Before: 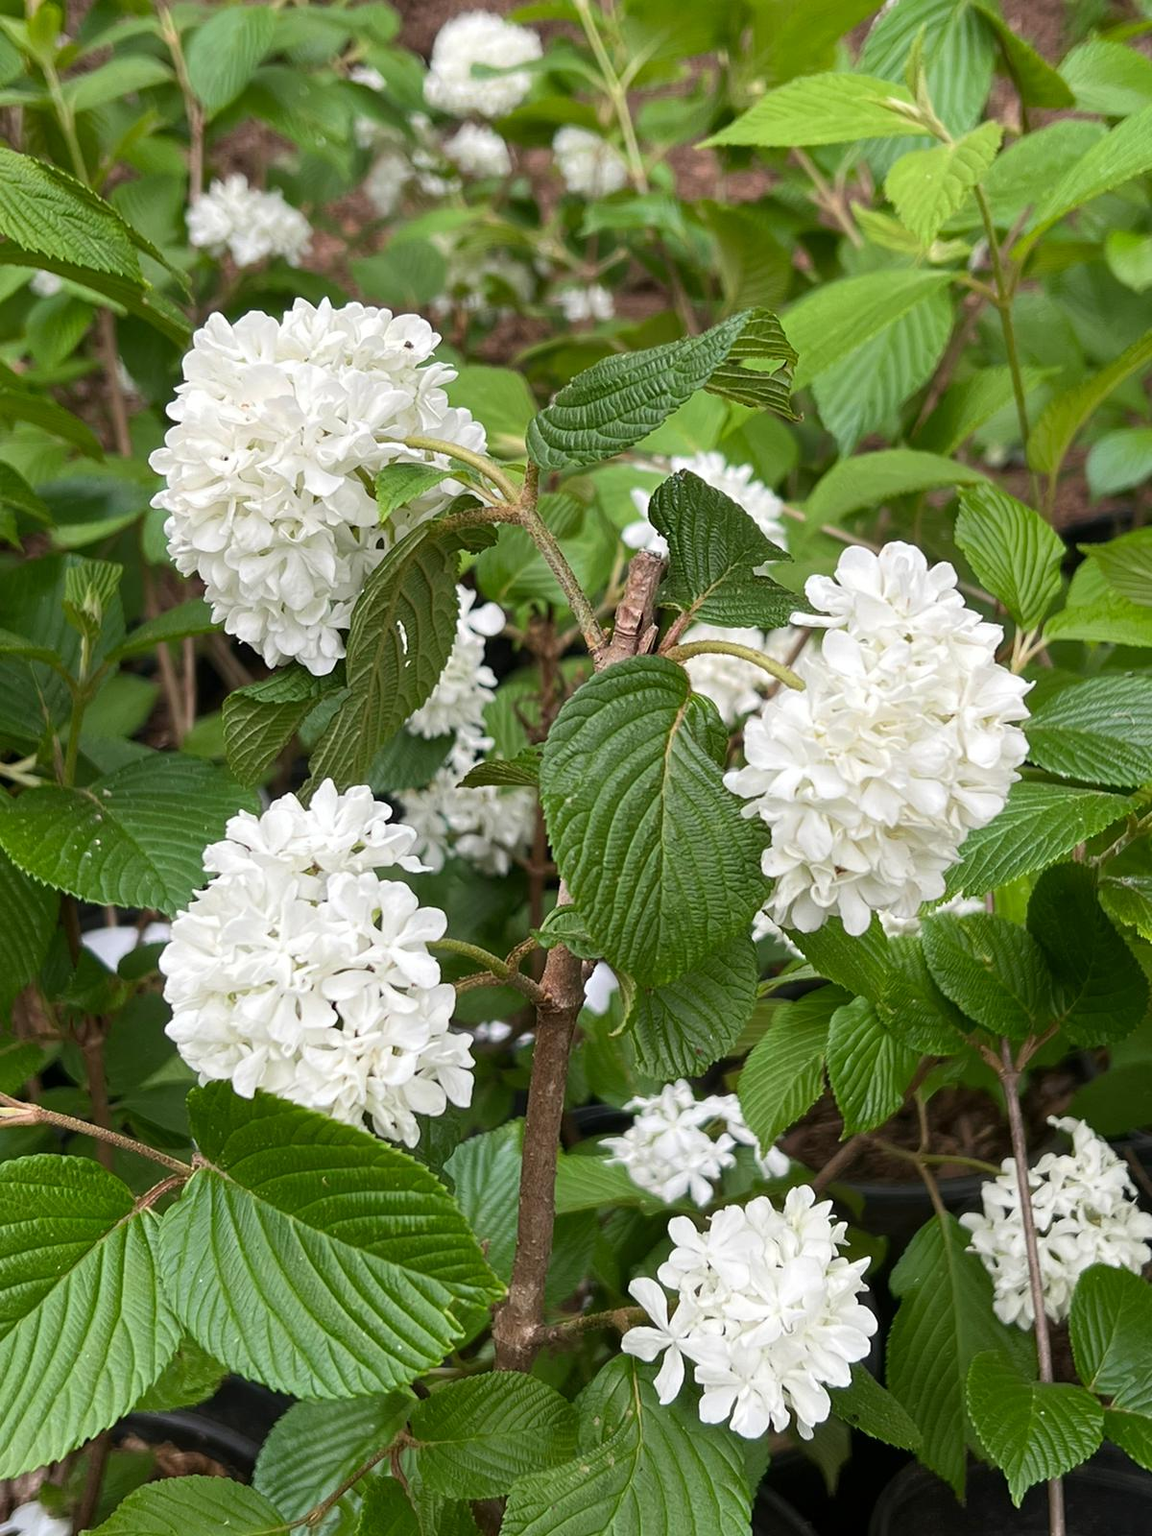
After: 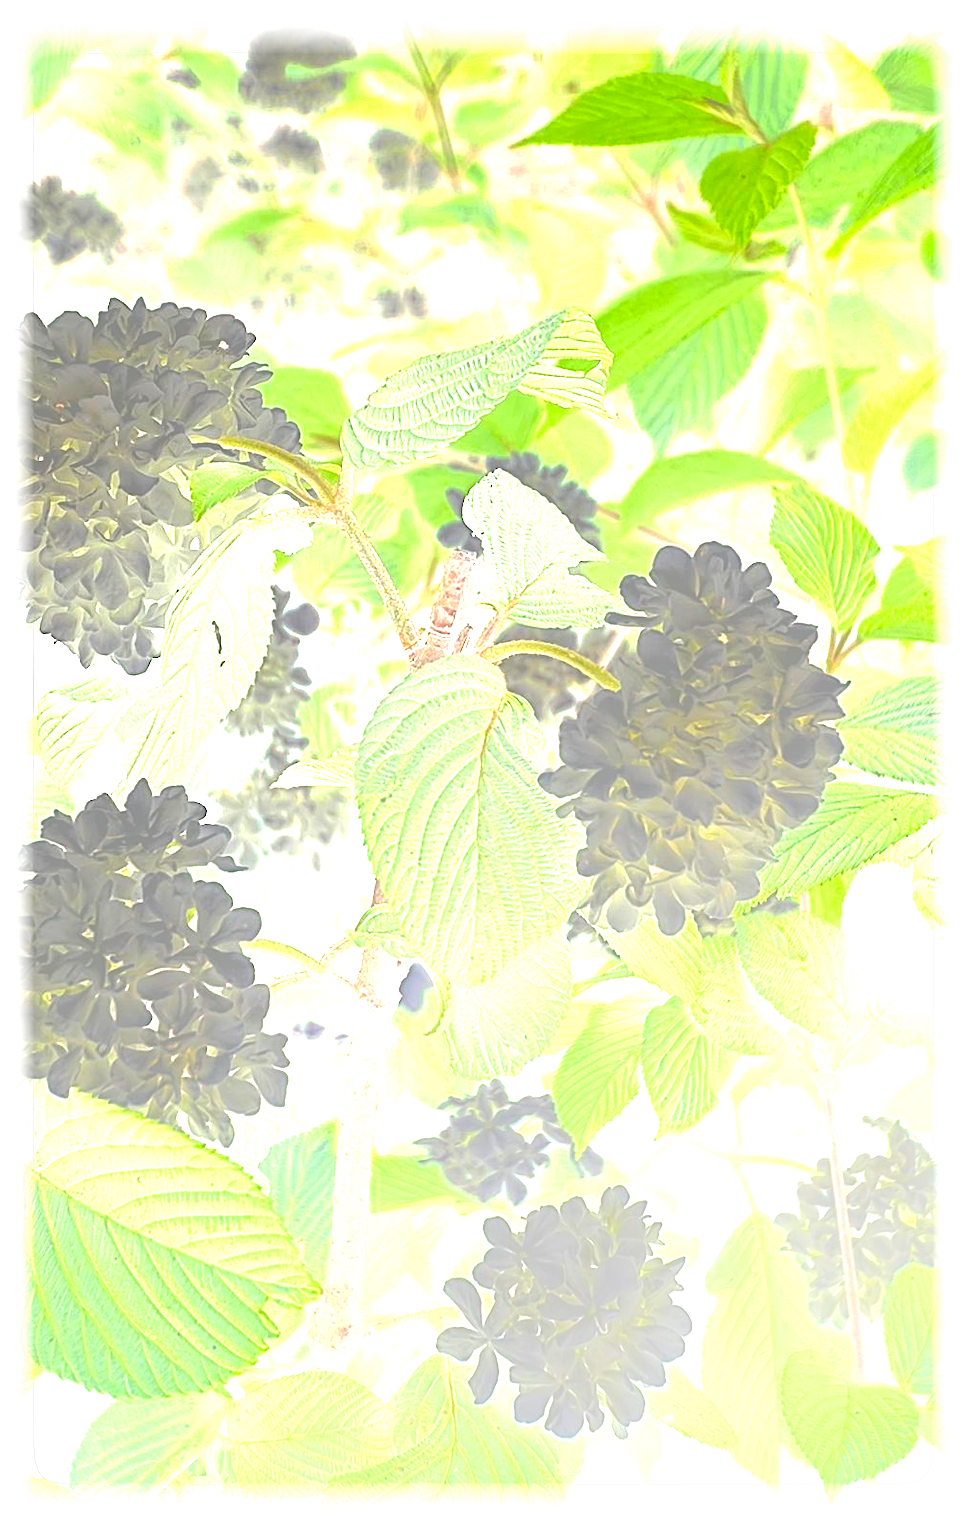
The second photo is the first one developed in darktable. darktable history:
tone equalizer: -8 EV -0.75 EV, -7 EV -0.7 EV, -6 EV -0.6 EV, -5 EV -0.4 EV, -3 EV 0.4 EV, -2 EV 0.6 EV, -1 EV 0.7 EV, +0 EV 0.75 EV, edges refinement/feathering 500, mask exposure compensation -1.57 EV, preserve details no
bloom: size 70%, threshold 25%, strength 70%
sharpen: on, module defaults
exposure: black level correction 0, exposure 1.3 EV, compensate highlight preservation false
vignetting: fall-off start 93%, fall-off radius 5%, brightness 1, saturation -0.49, automatic ratio true, width/height ratio 1.332, shape 0.04, unbound false
crop: left 16.145%
